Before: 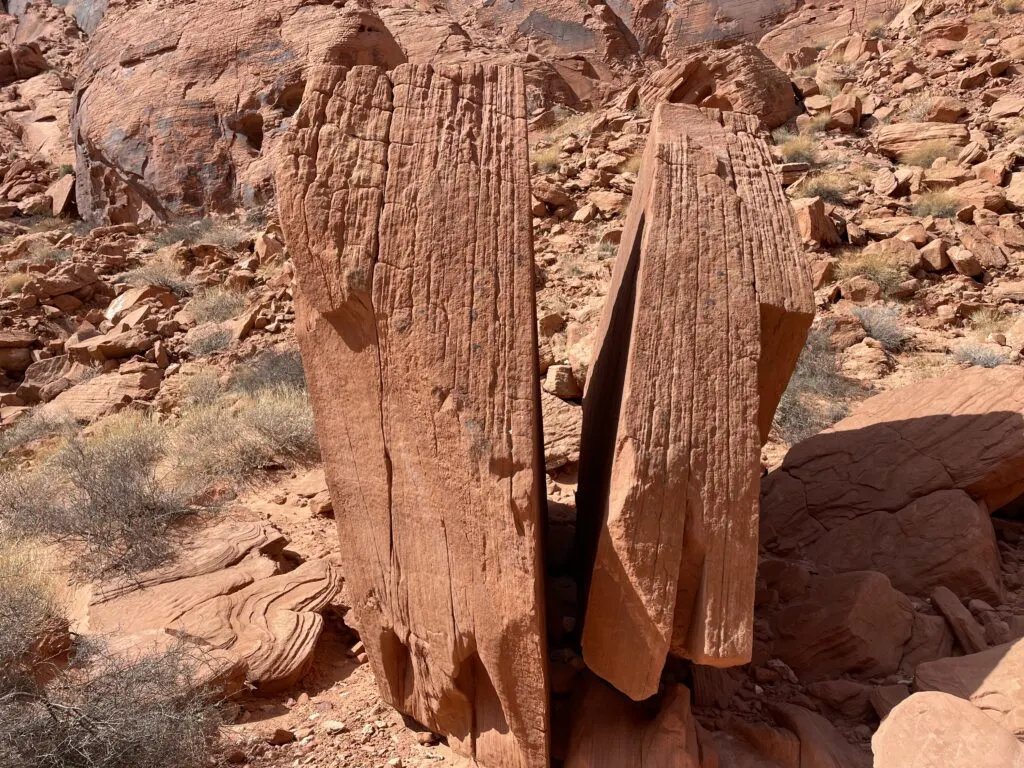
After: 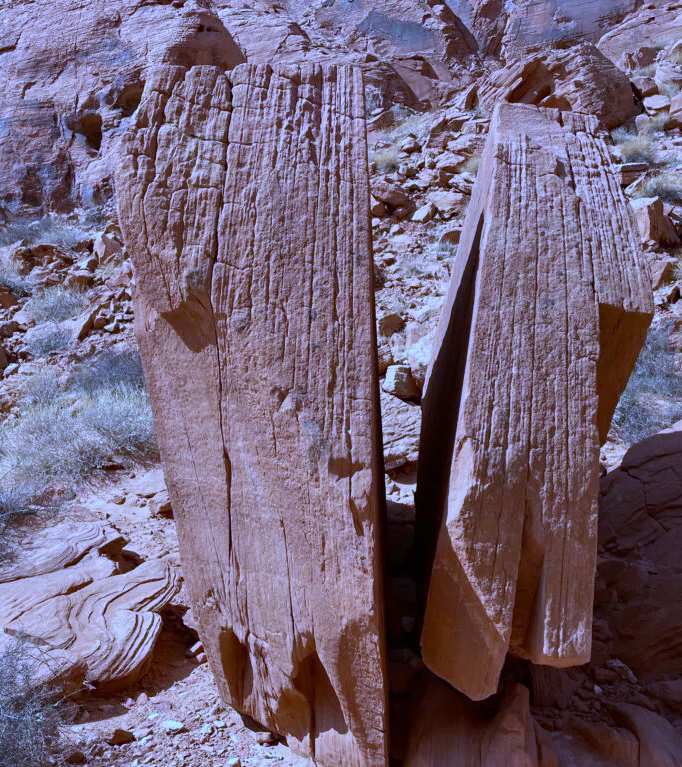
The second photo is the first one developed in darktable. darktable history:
crop and rotate: left 15.754%, right 17.579%
white balance: red 0.766, blue 1.537
